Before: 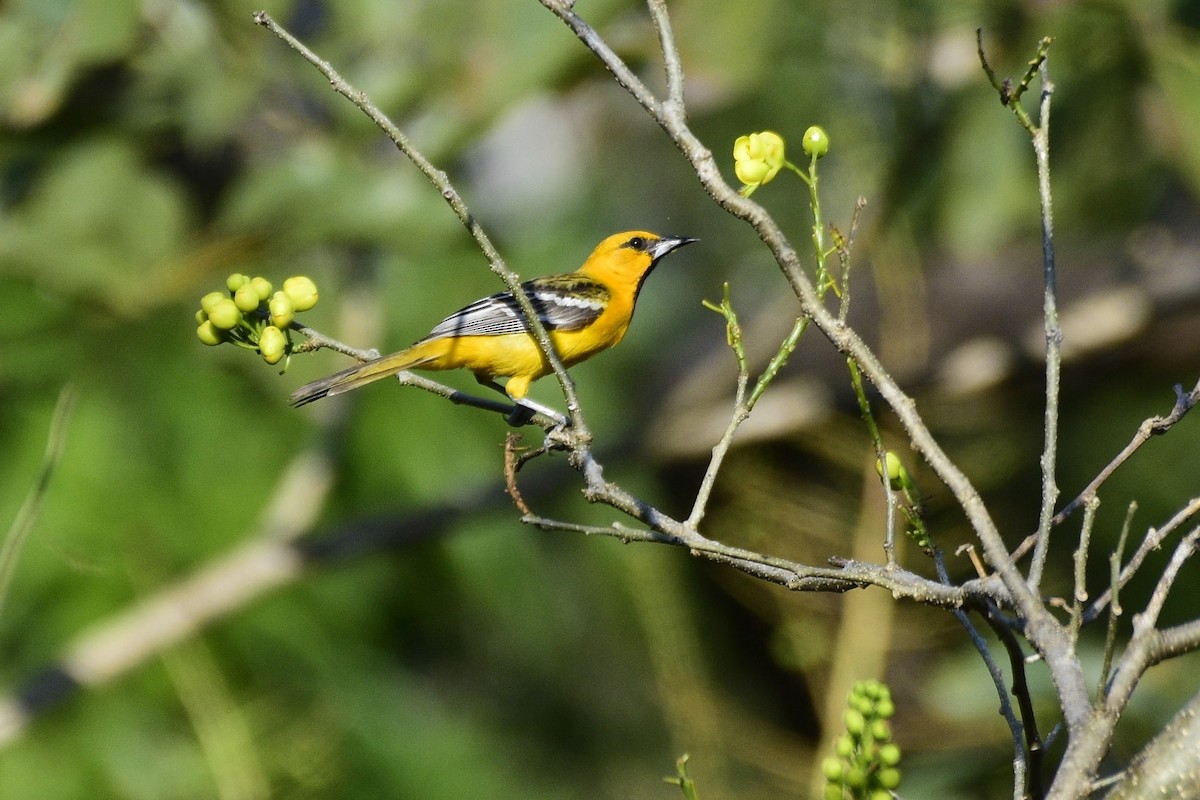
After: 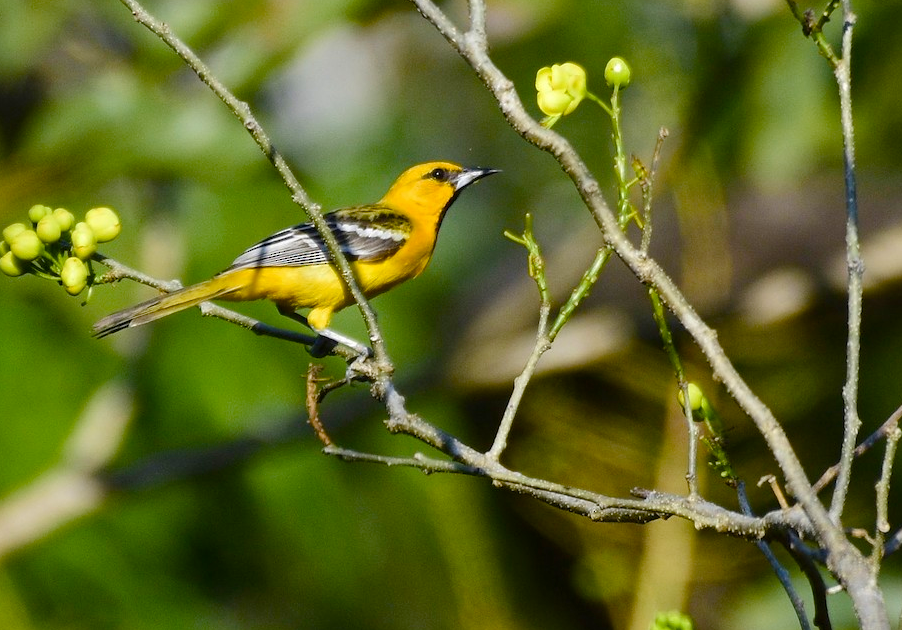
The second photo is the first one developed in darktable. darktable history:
tone equalizer: edges refinement/feathering 500, mask exposure compensation -1.57 EV, preserve details guided filter
color balance rgb: linear chroma grading › global chroma 1.796%, linear chroma grading › mid-tones -0.686%, perceptual saturation grading › global saturation 20%, perceptual saturation grading › highlights -25.22%, perceptual saturation grading › shadows 49.809%, global vibrance 20%
crop: left 16.575%, top 8.704%, right 8.177%, bottom 12.432%
